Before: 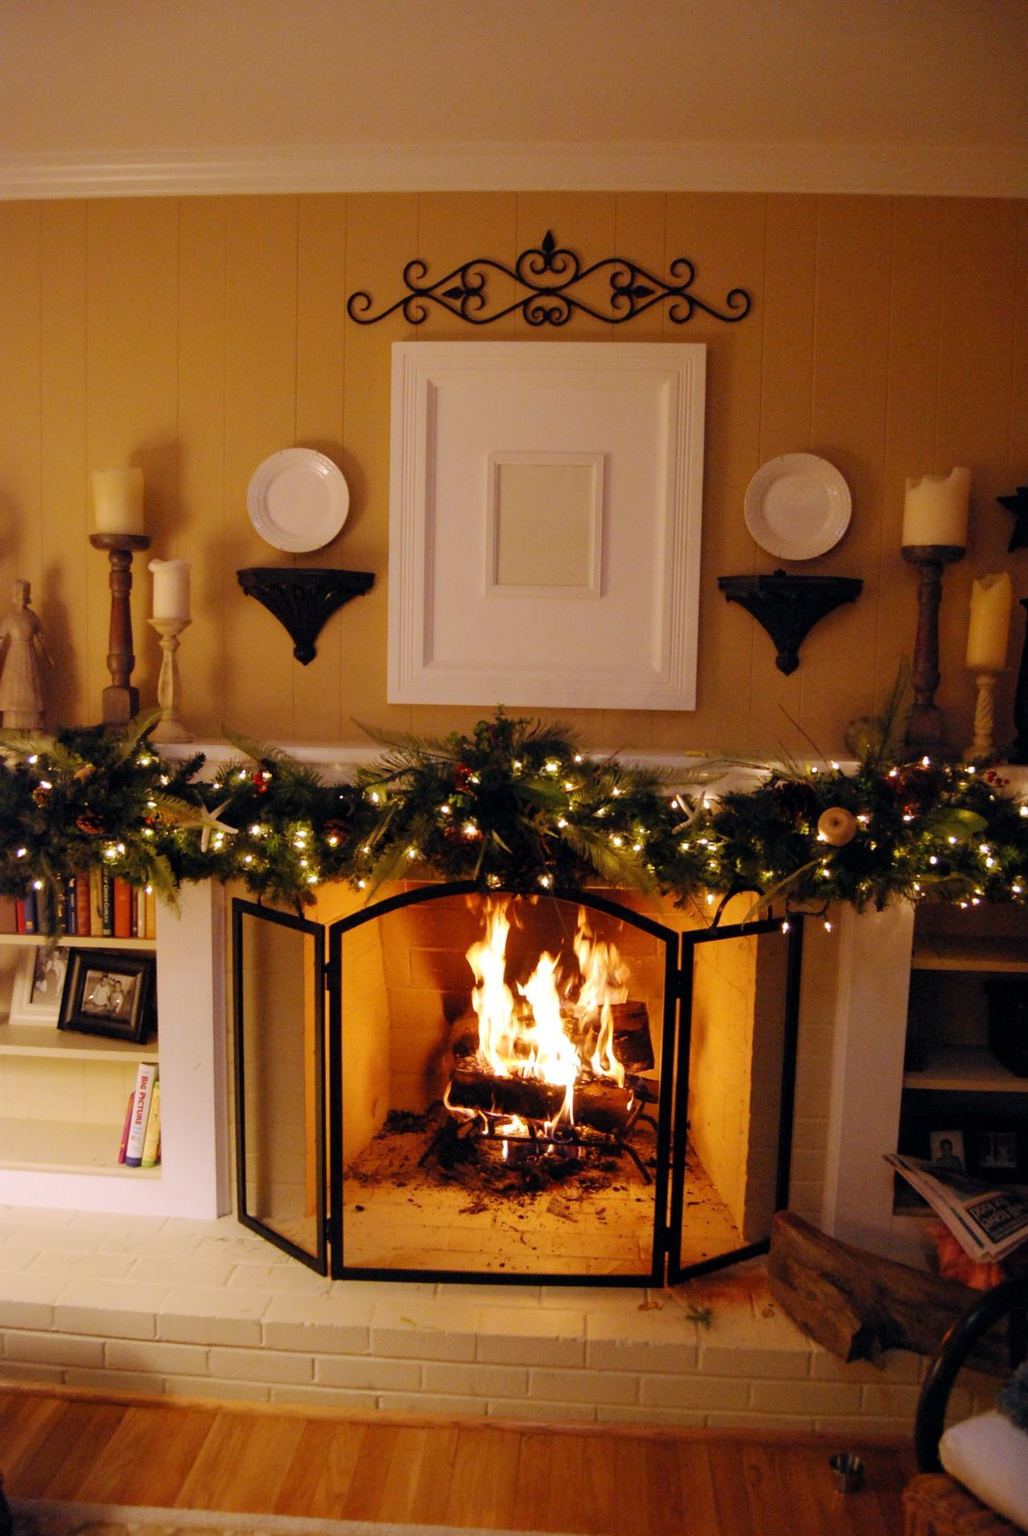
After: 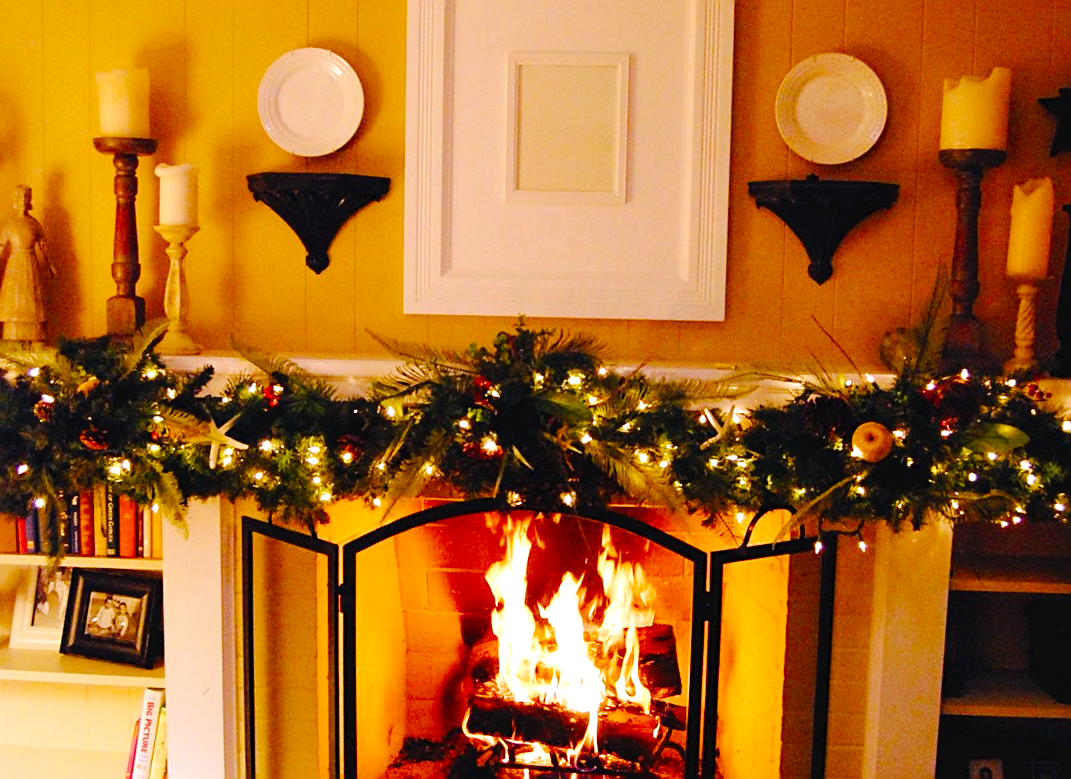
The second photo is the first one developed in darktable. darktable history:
crop and rotate: top 26.283%, bottom 24.973%
velvia: strength 31.31%, mid-tones bias 0.202
exposure: black level correction 0, exposure 0.499 EV, compensate highlight preservation false
tone curve: curves: ch0 [(0, 0) (0.003, 0.035) (0.011, 0.035) (0.025, 0.035) (0.044, 0.046) (0.069, 0.063) (0.1, 0.084) (0.136, 0.123) (0.177, 0.174) (0.224, 0.232) (0.277, 0.304) (0.335, 0.387) (0.399, 0.476) (0.468, 0.566) (0.543, 0.639) (0.623, 0.714) (0.709, 0.776) (0.801, 0.851) (0.898, 0.921) (1, 1)], preserve colors none
sharpen: on, module defaults
